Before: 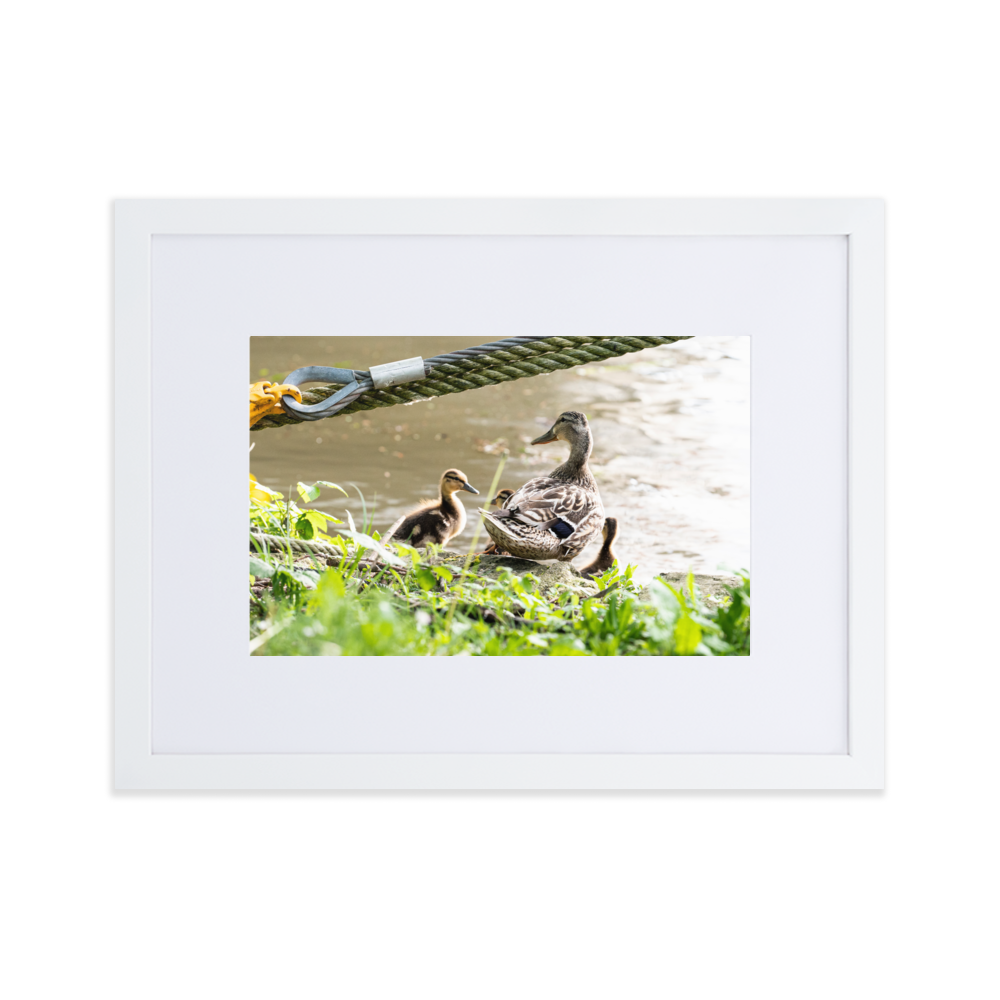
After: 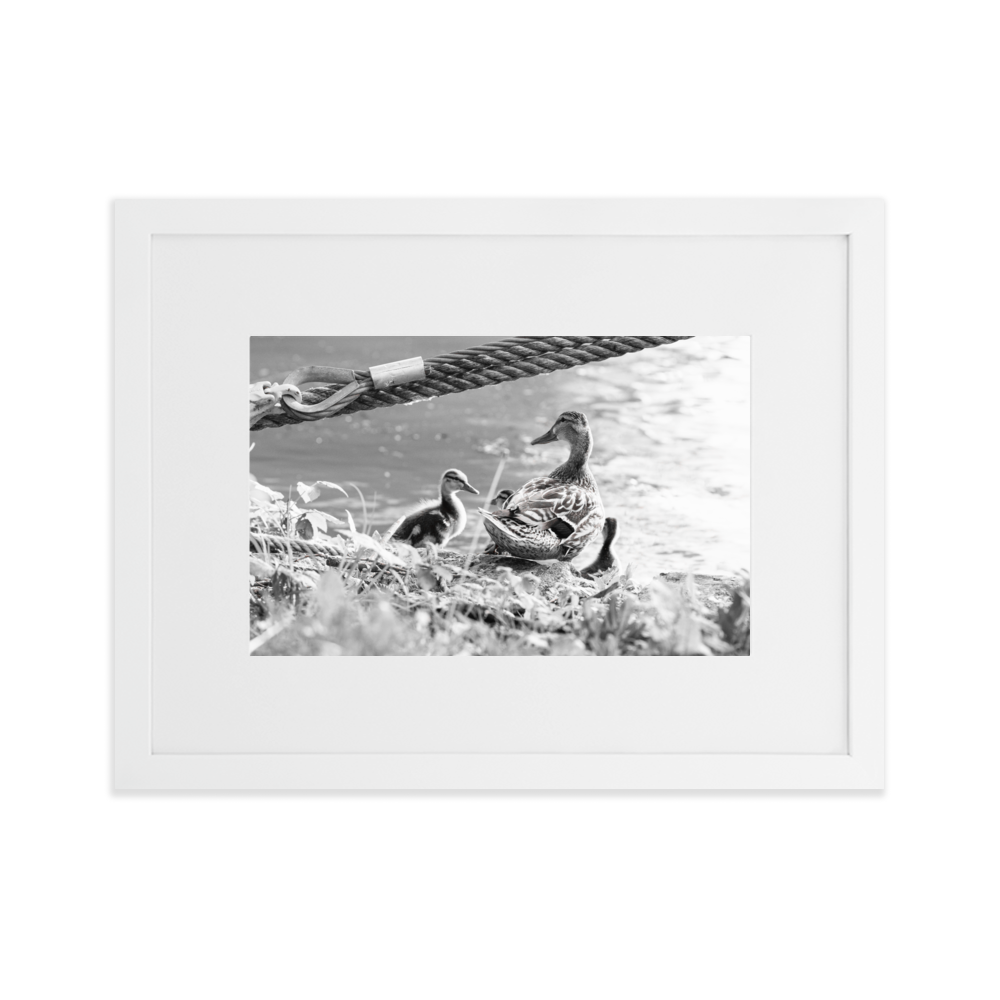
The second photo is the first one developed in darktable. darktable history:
rotate and perspective: crop left 0, crop top 0
color zones: curves: ch1 [(0, 0.006) (0.094, 0.285) (0.171, 0.001) (0.429, 0.001) (0.571, 0.003) (0.714, 0.004) (0.857, 0.004) (1, 0.006)]
